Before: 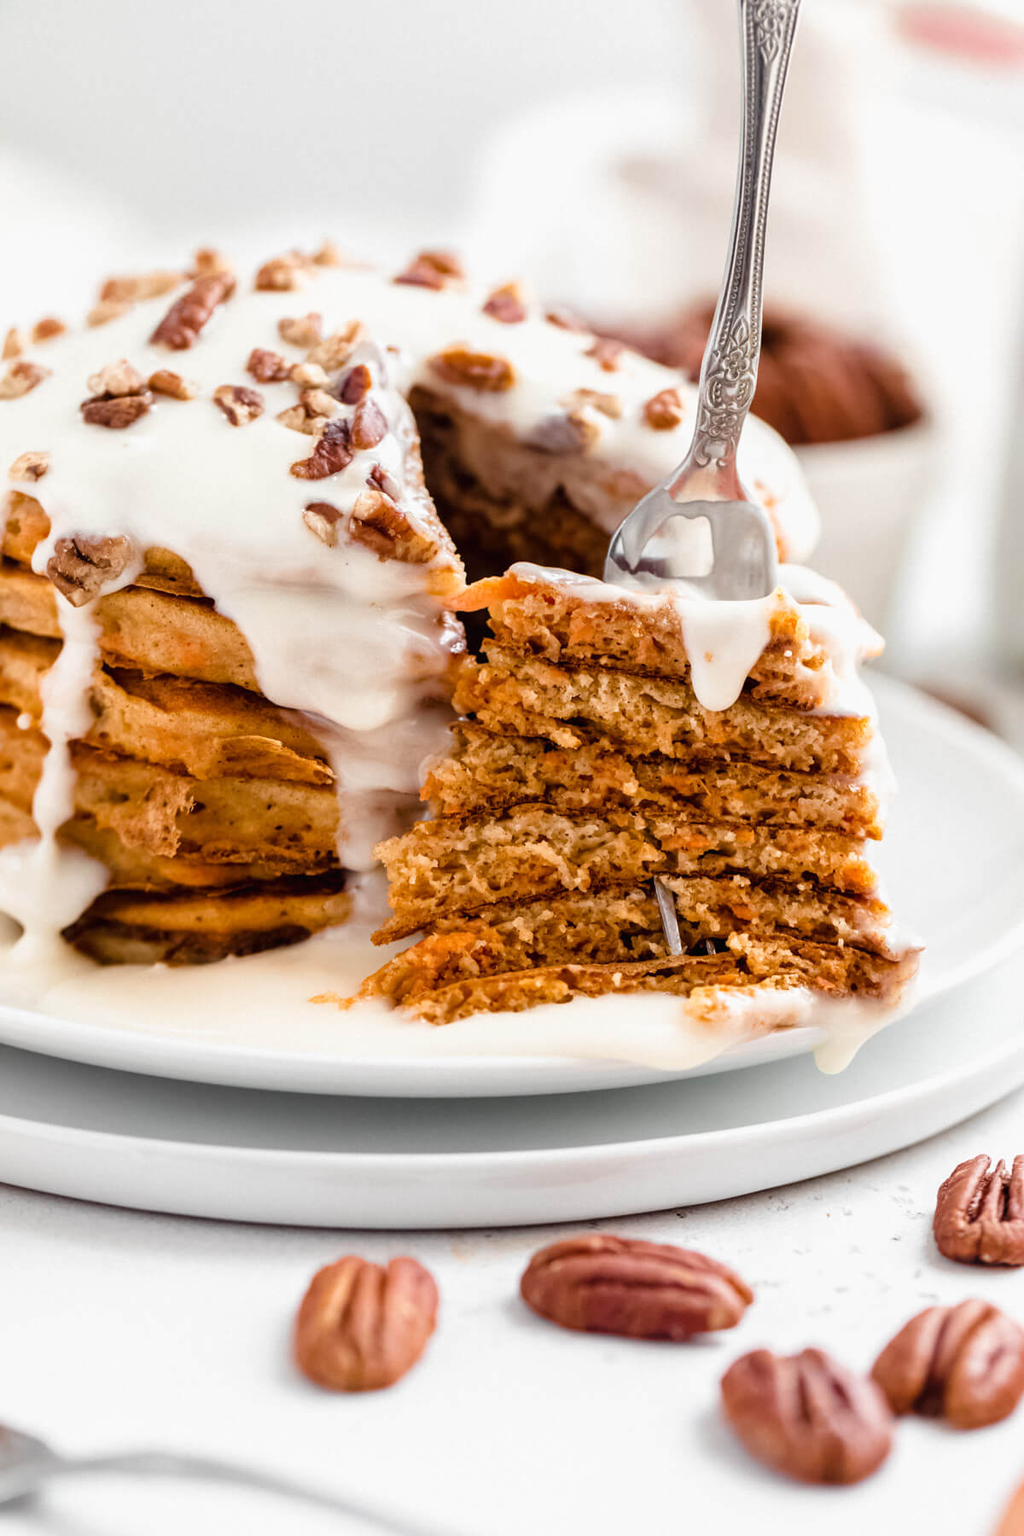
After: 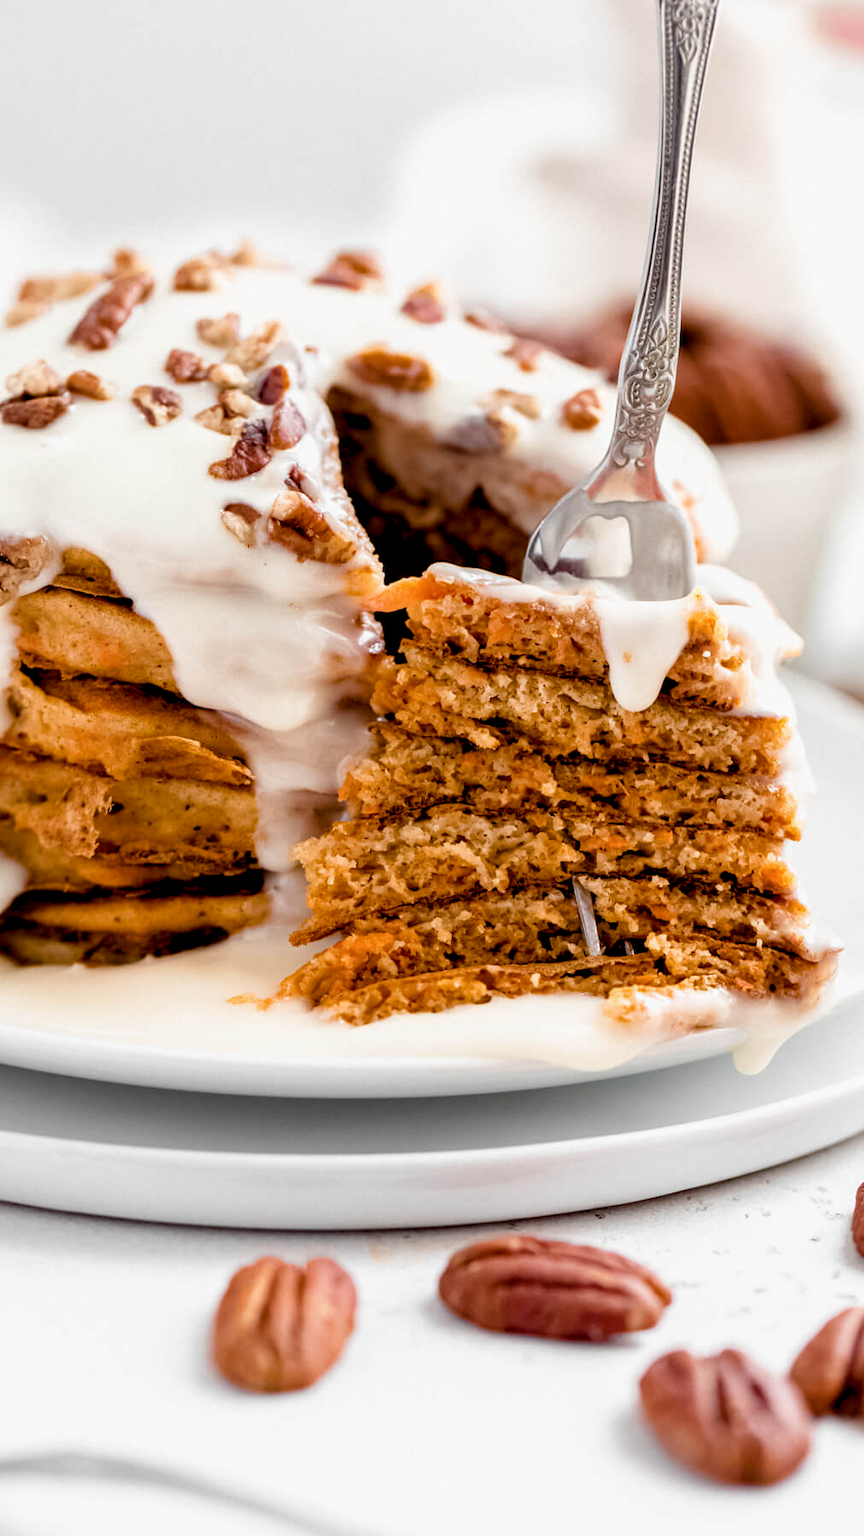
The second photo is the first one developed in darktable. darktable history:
crop: left 8.027%, right 7.522%
color balance rgb: global offset › luminance -0.992%, perceptual saturation grading › global saturation -0.136%
